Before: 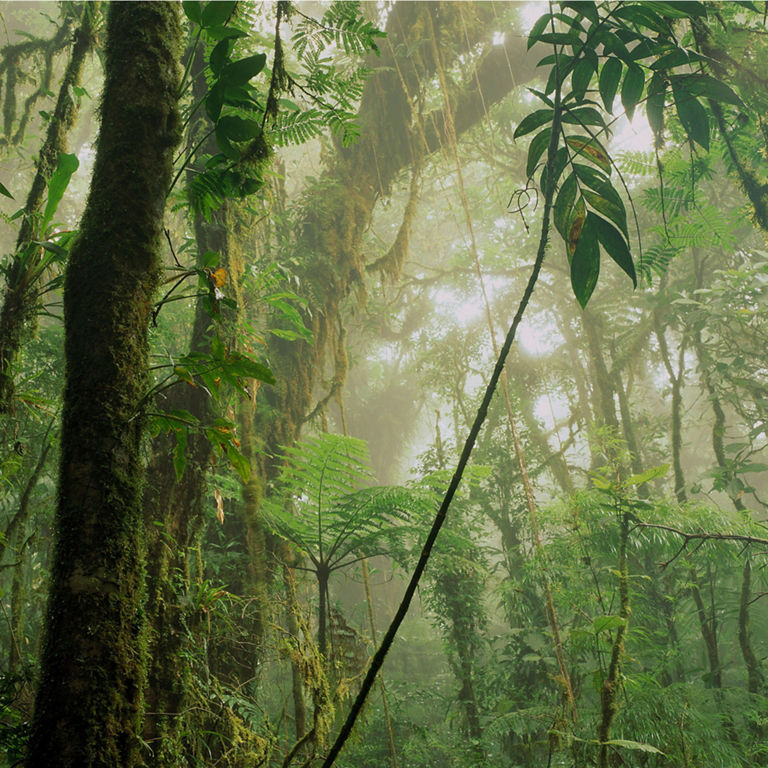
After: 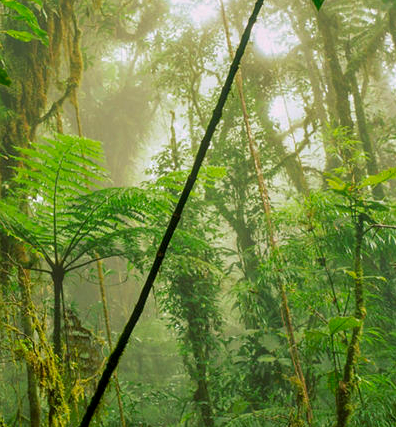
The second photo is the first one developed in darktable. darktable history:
contrast brightness saturation: brightness -0.019, saturation 0.336
levels: mode automatic, levels [0, 0.499, 1]
shadows and highlights: soften with gaussian
crop: left 34.518%, top 38.94%, right 13.837%, bottom 5.439%
local contrast: on, module defaults
